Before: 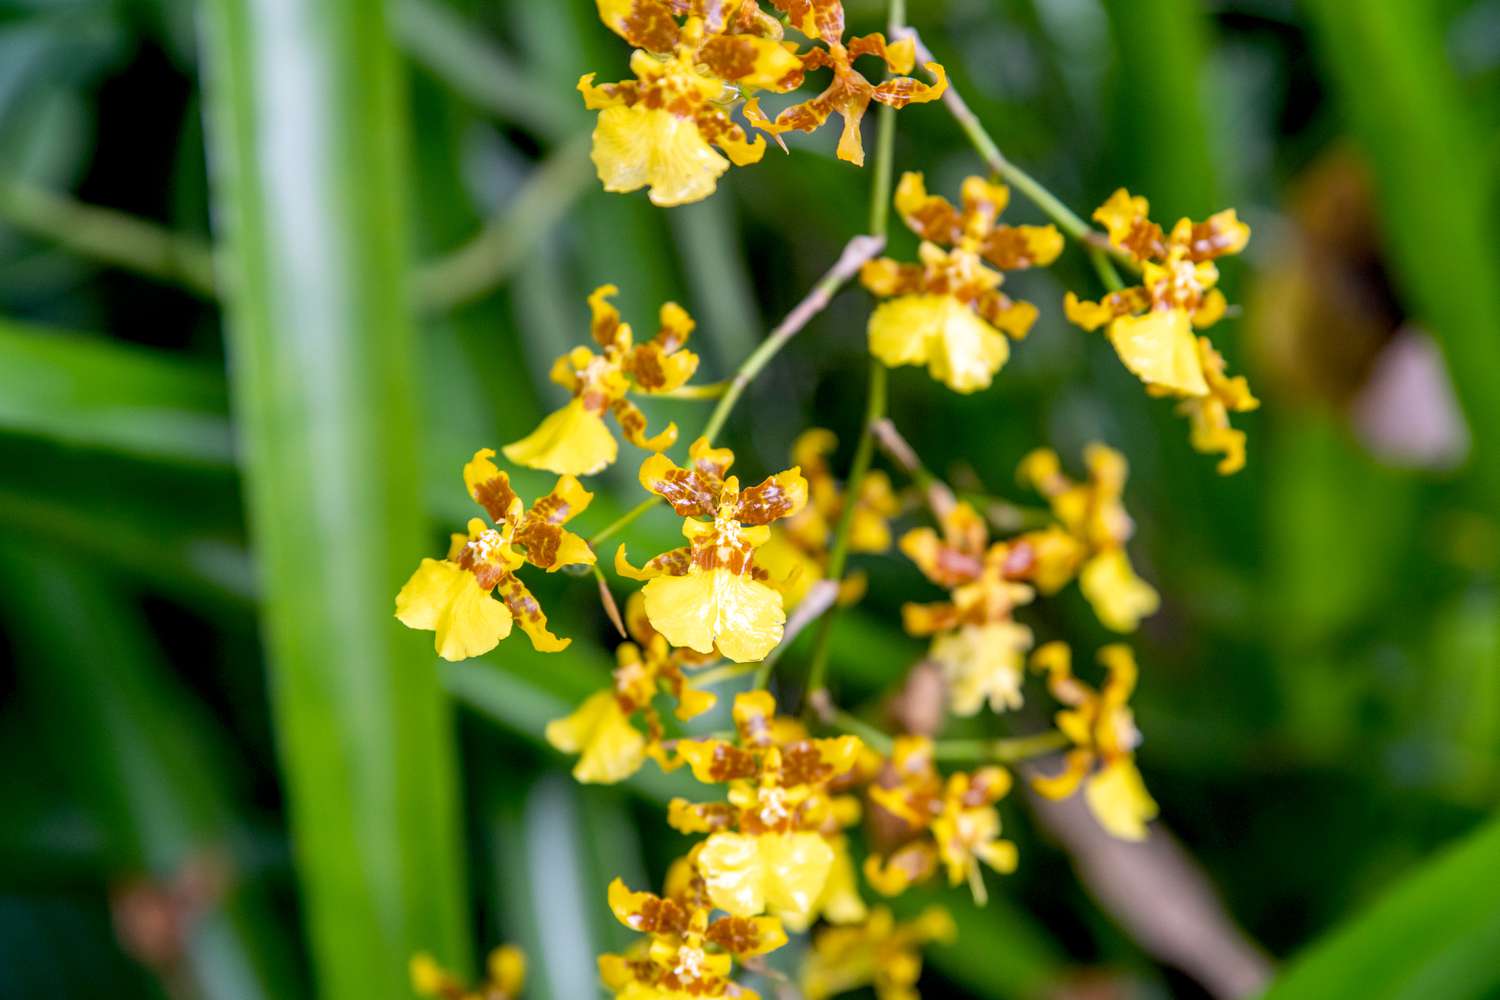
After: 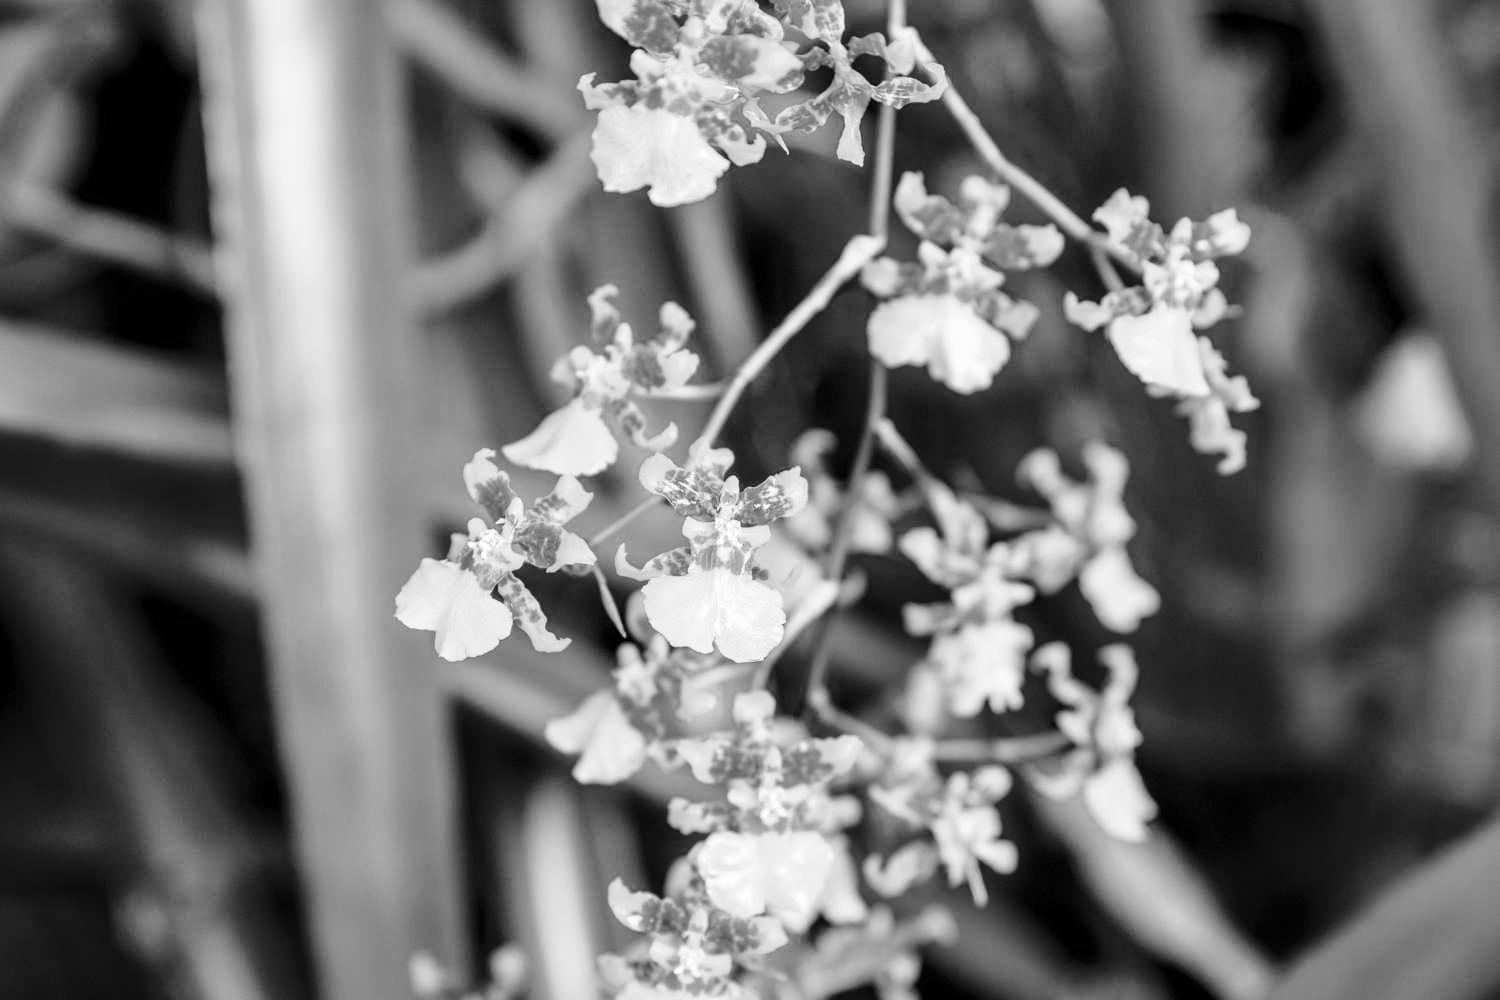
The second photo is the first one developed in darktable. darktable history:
color calibration: output gray [0.22, 0.42, 0.37, 0], illuminant same as pipeline (D50), adaptation XYZ, x 0.345, y 0.359, temperature 5007.53 K
base curve: curves: ch0 [(0, 0) (0.028, 0.03) (0.121, 0.232) (0.46, 0.748) (0.859, 0.968) (1, 1)], preserve colors none
